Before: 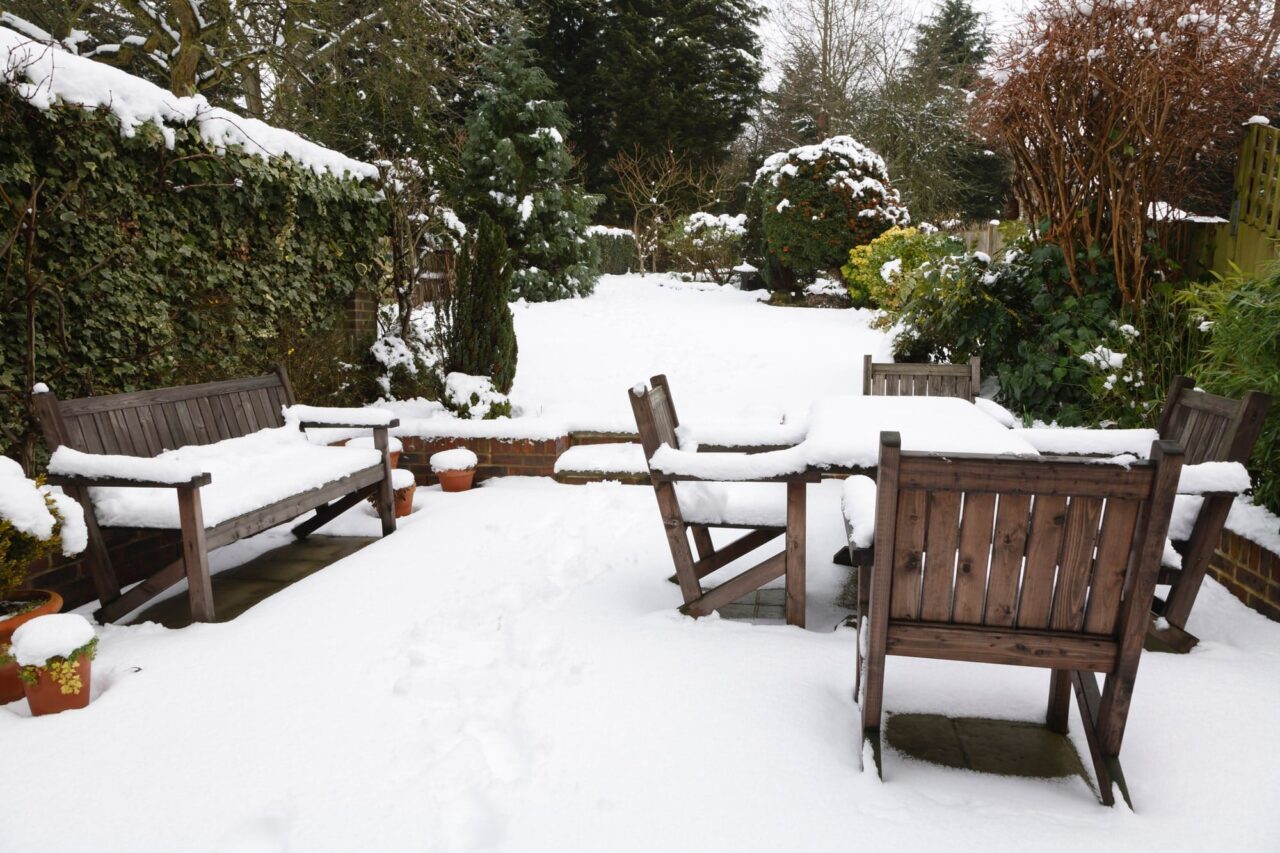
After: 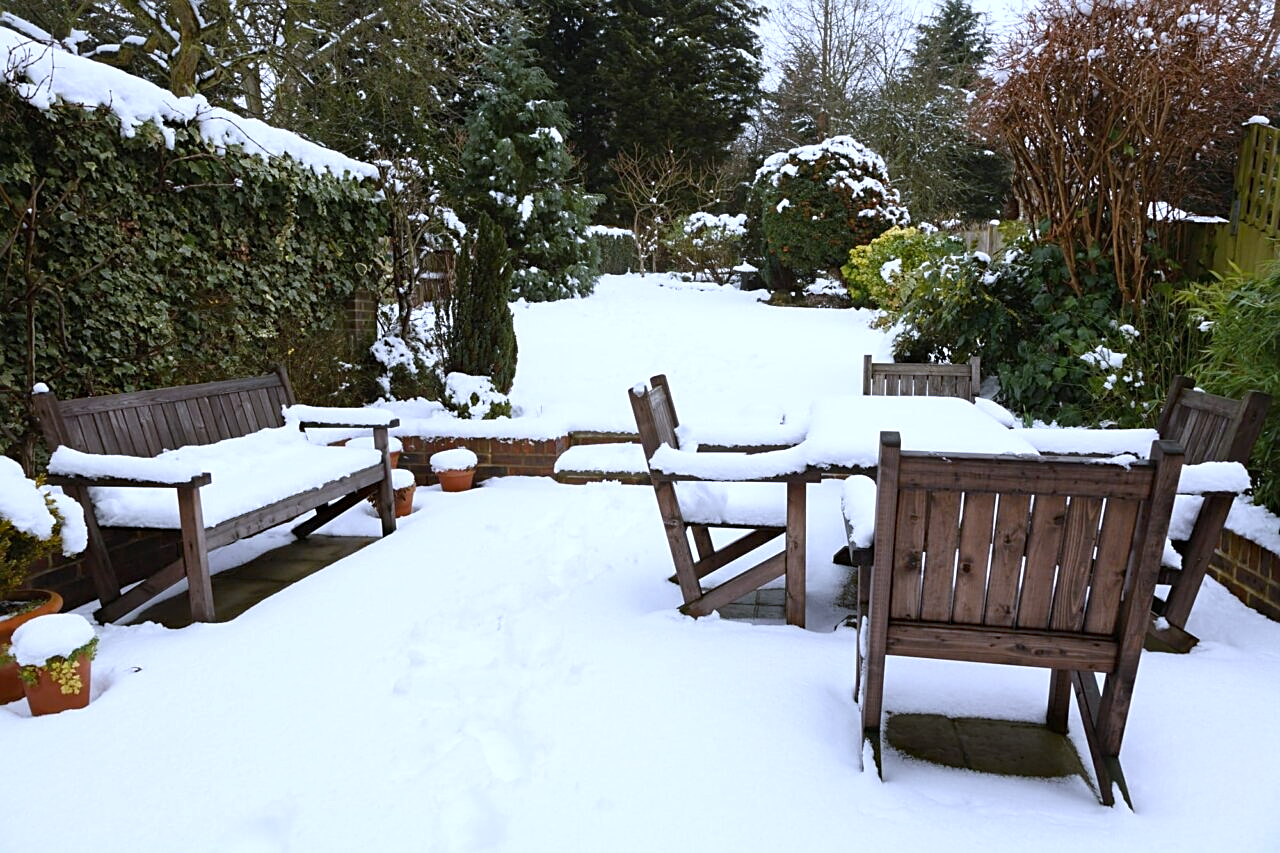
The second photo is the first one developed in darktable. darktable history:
white balance: red 0.948, green 1.02, blue 1.176
sharpen: on, module defaults
haze removal: compatibility mode true, adaptive false
